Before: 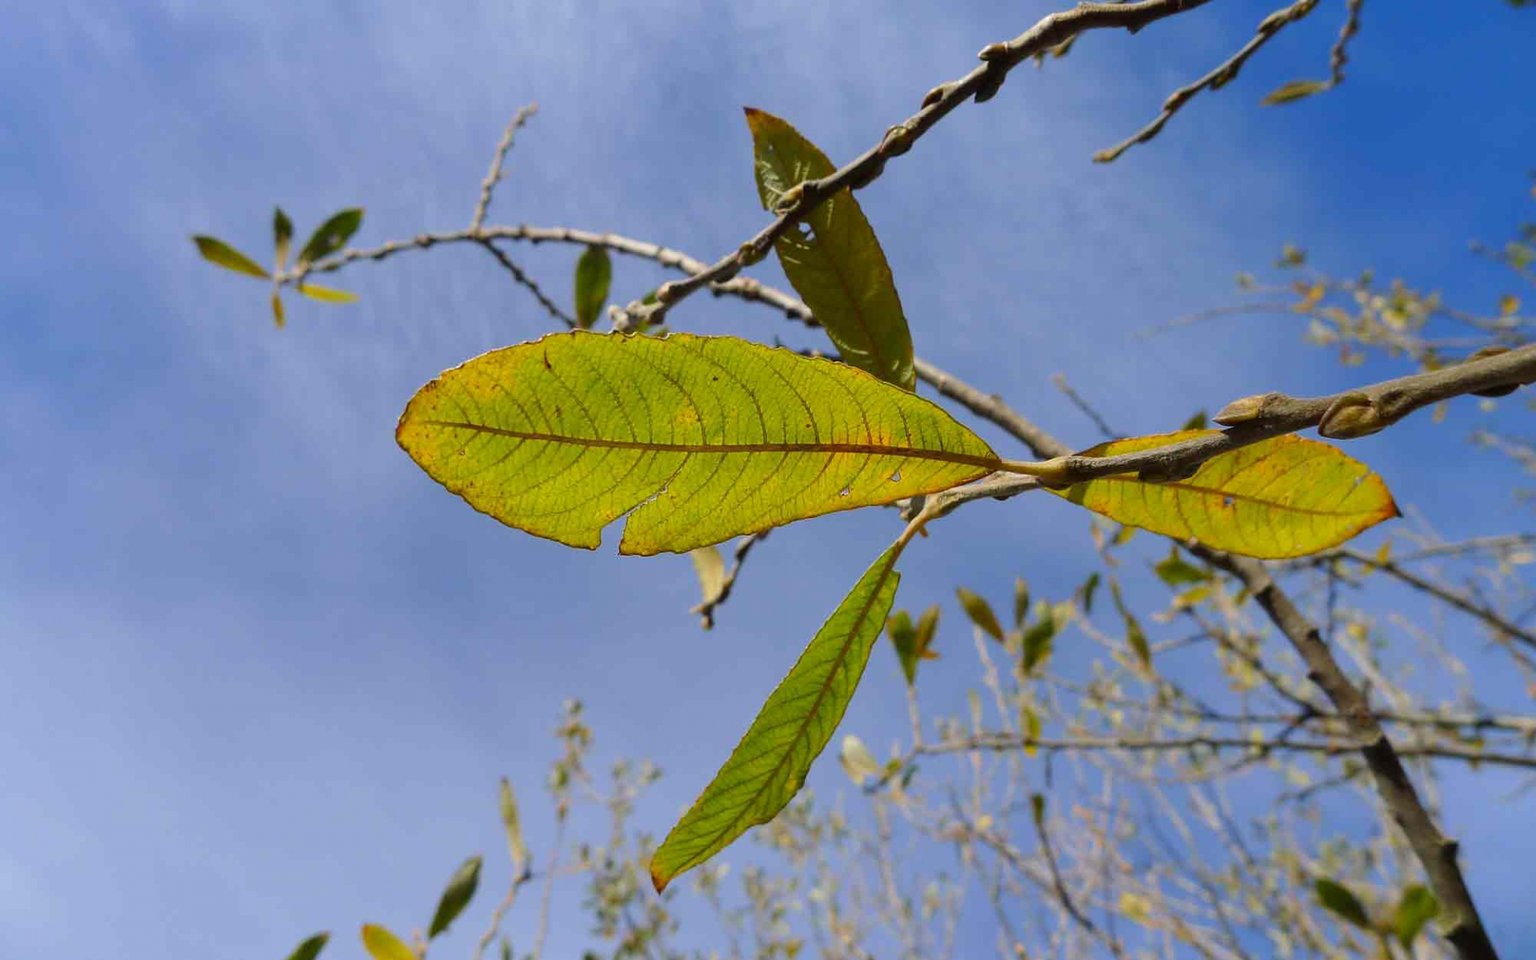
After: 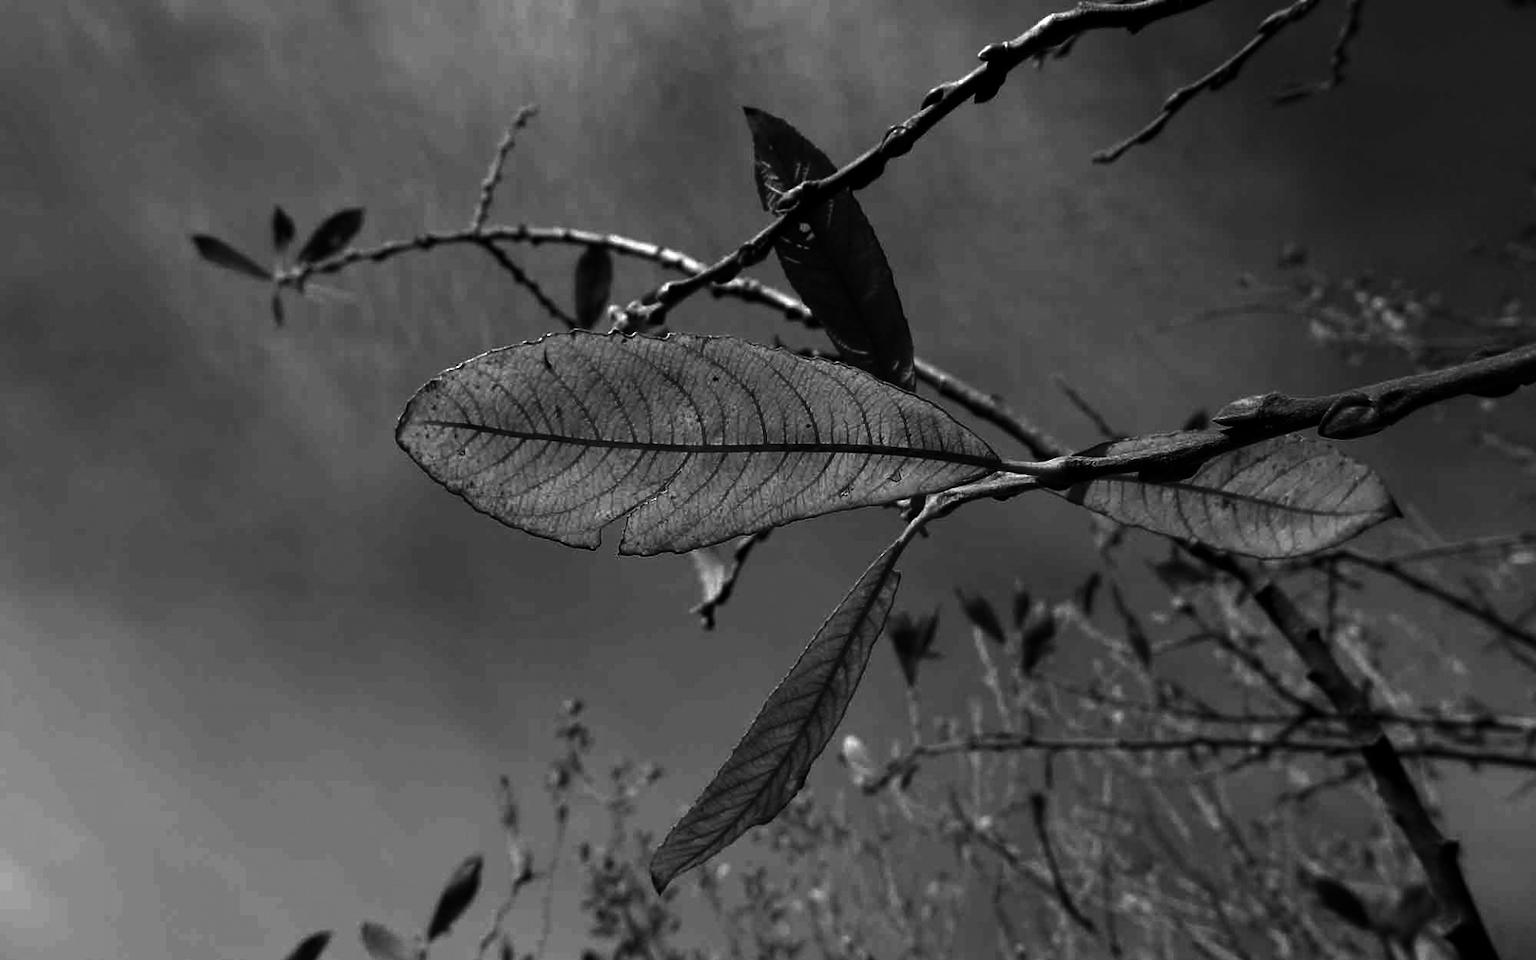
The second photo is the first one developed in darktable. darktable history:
exposure: exposure 0.507 EV, compensate highlight preservation false
contrast brightness saturation: contrast 0.02, brightness -1, saturation -1
